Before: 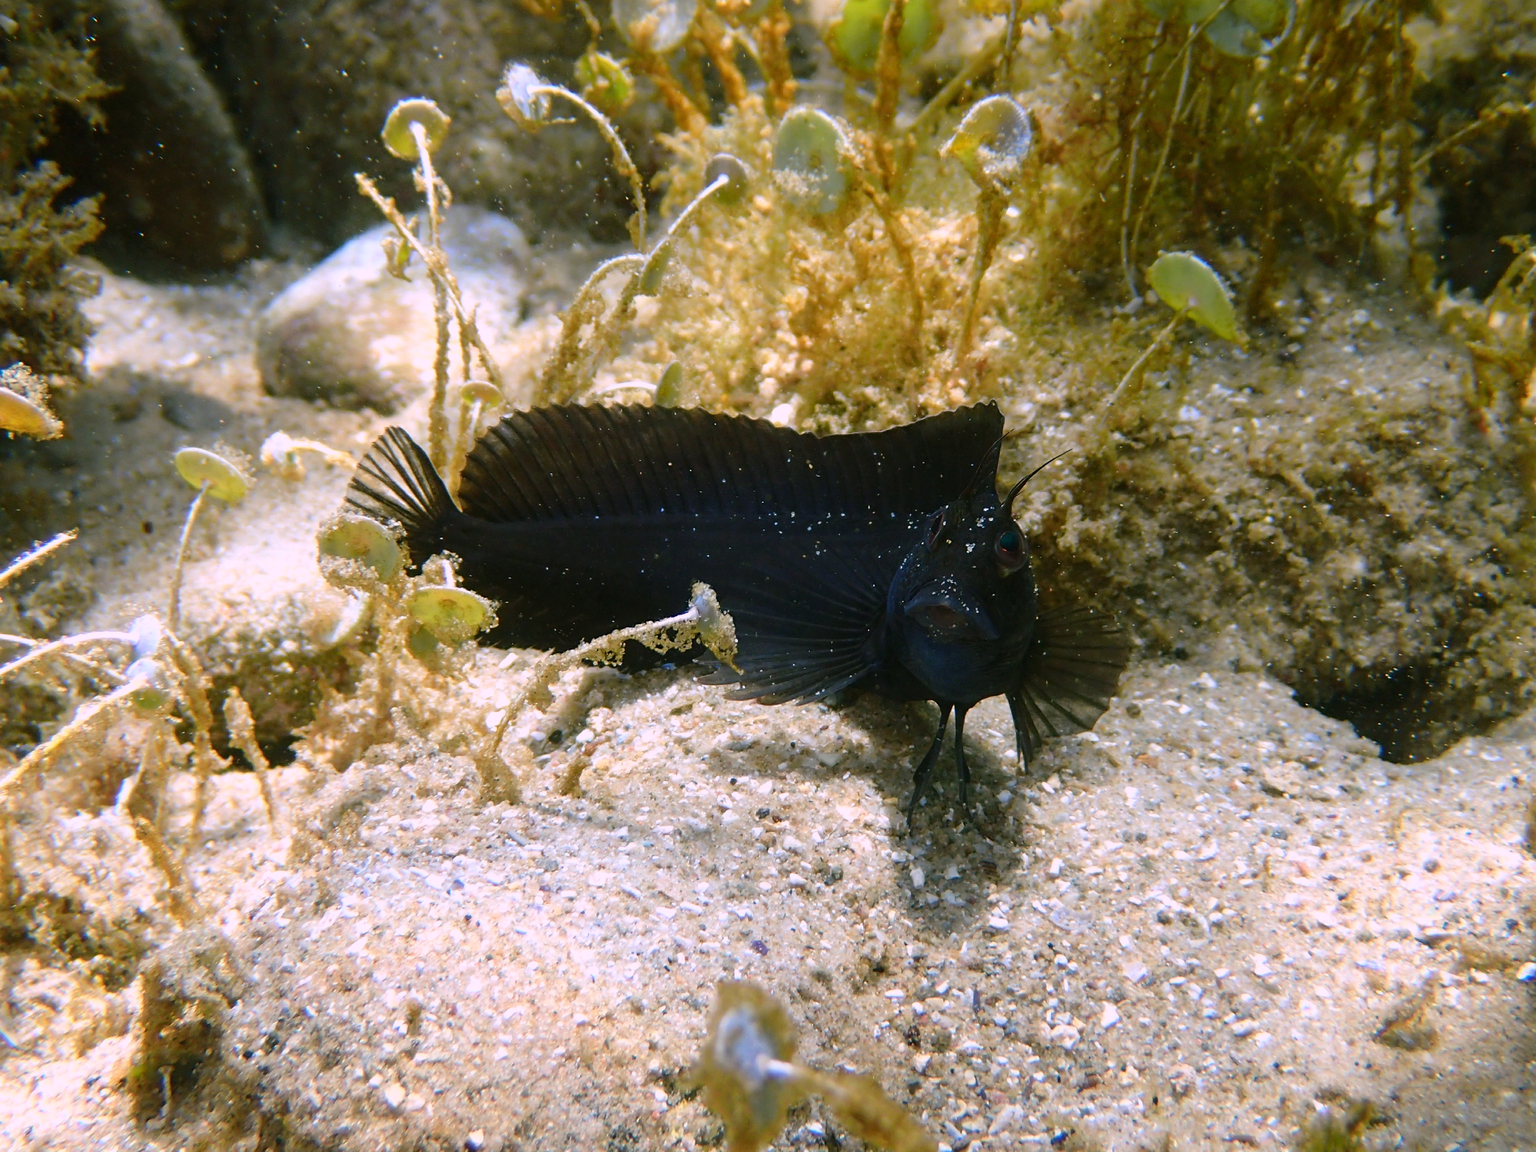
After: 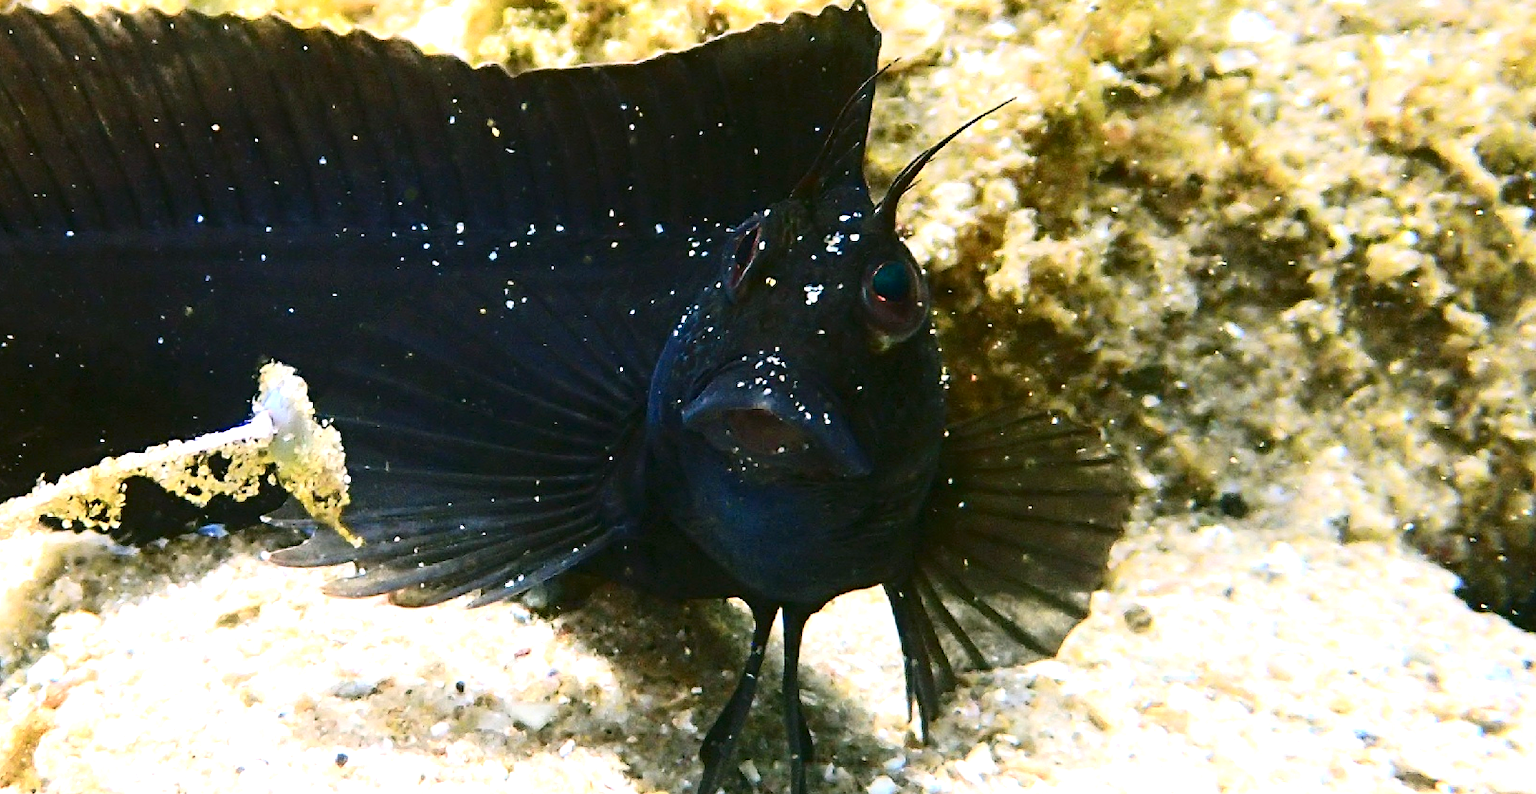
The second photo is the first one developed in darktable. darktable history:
crop: left 36.607%, top 34.735%, right 13.146%, bottom 30.611%
exposure: black level correction 0, exposure 1.5 EV, compensate highlight preservation false
contrast brightness saturation: contrast 0.28
